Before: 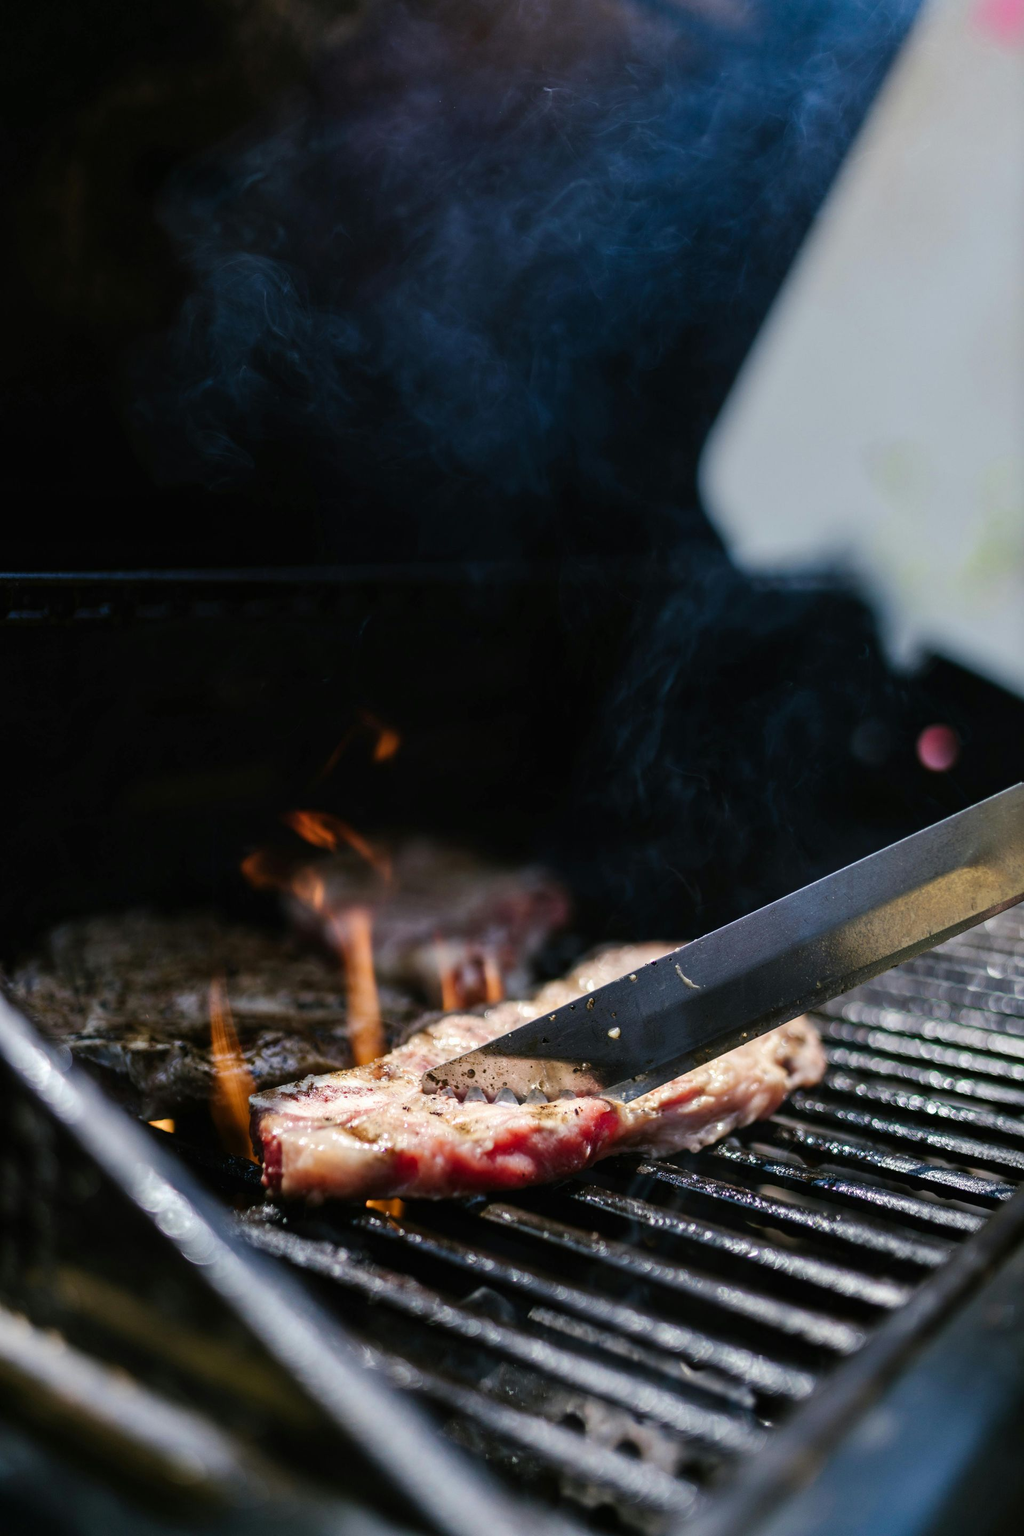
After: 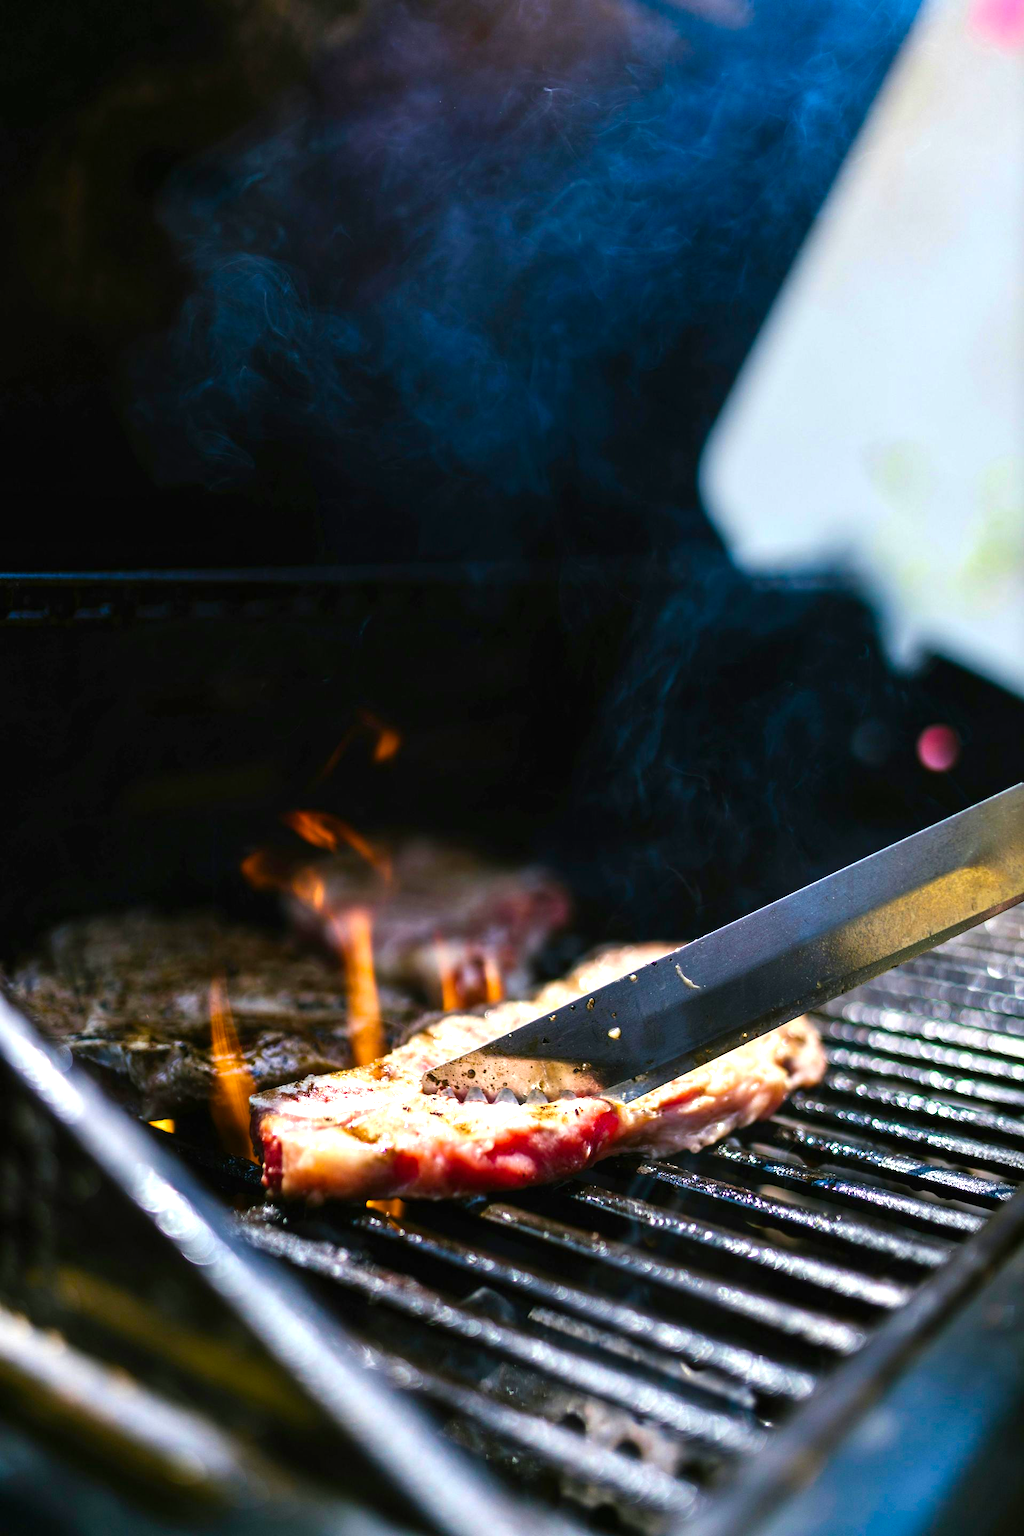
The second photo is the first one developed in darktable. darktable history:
color balance rgb: perceptual saturation grading › global saturation 0.176%, perceptual brilliance grading › global brilliance 25.125%, global vibrance 50.475%
